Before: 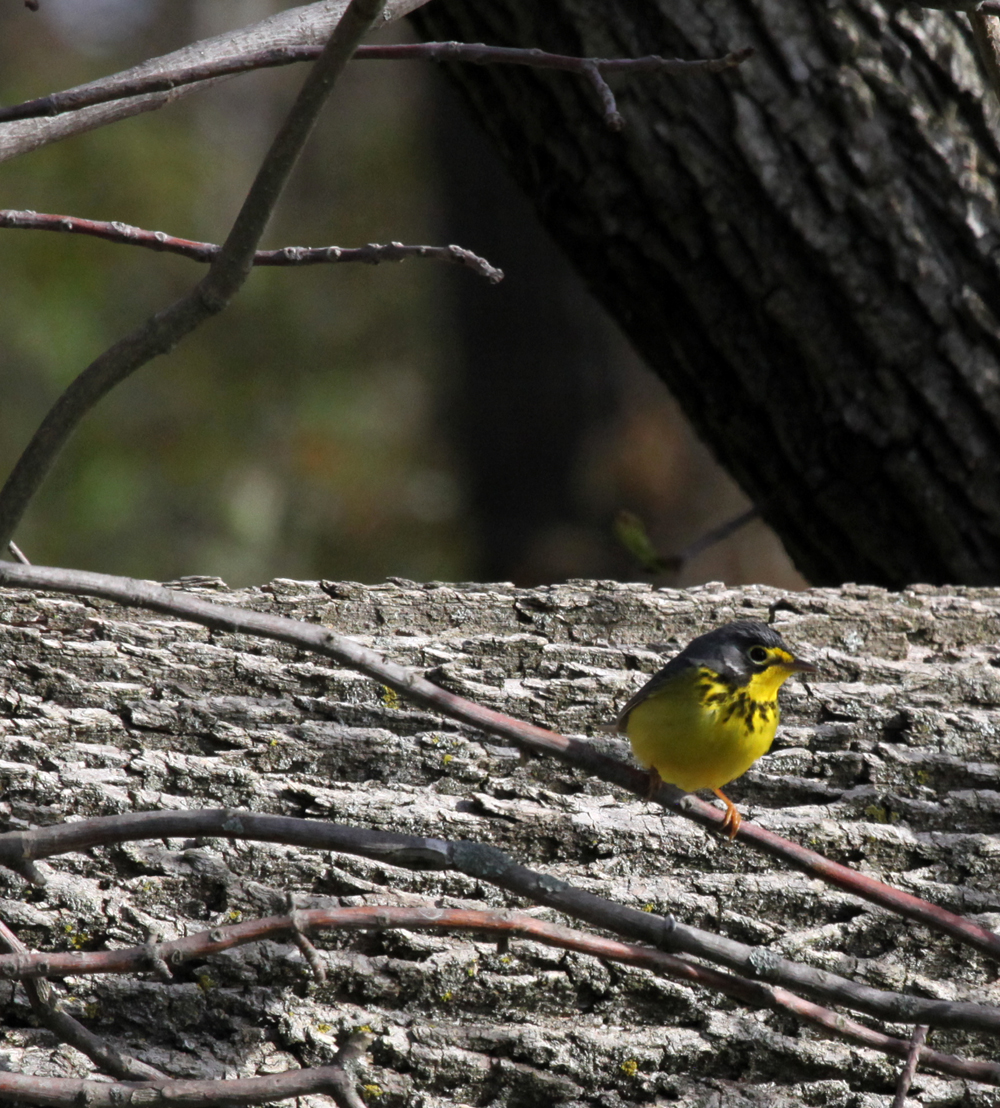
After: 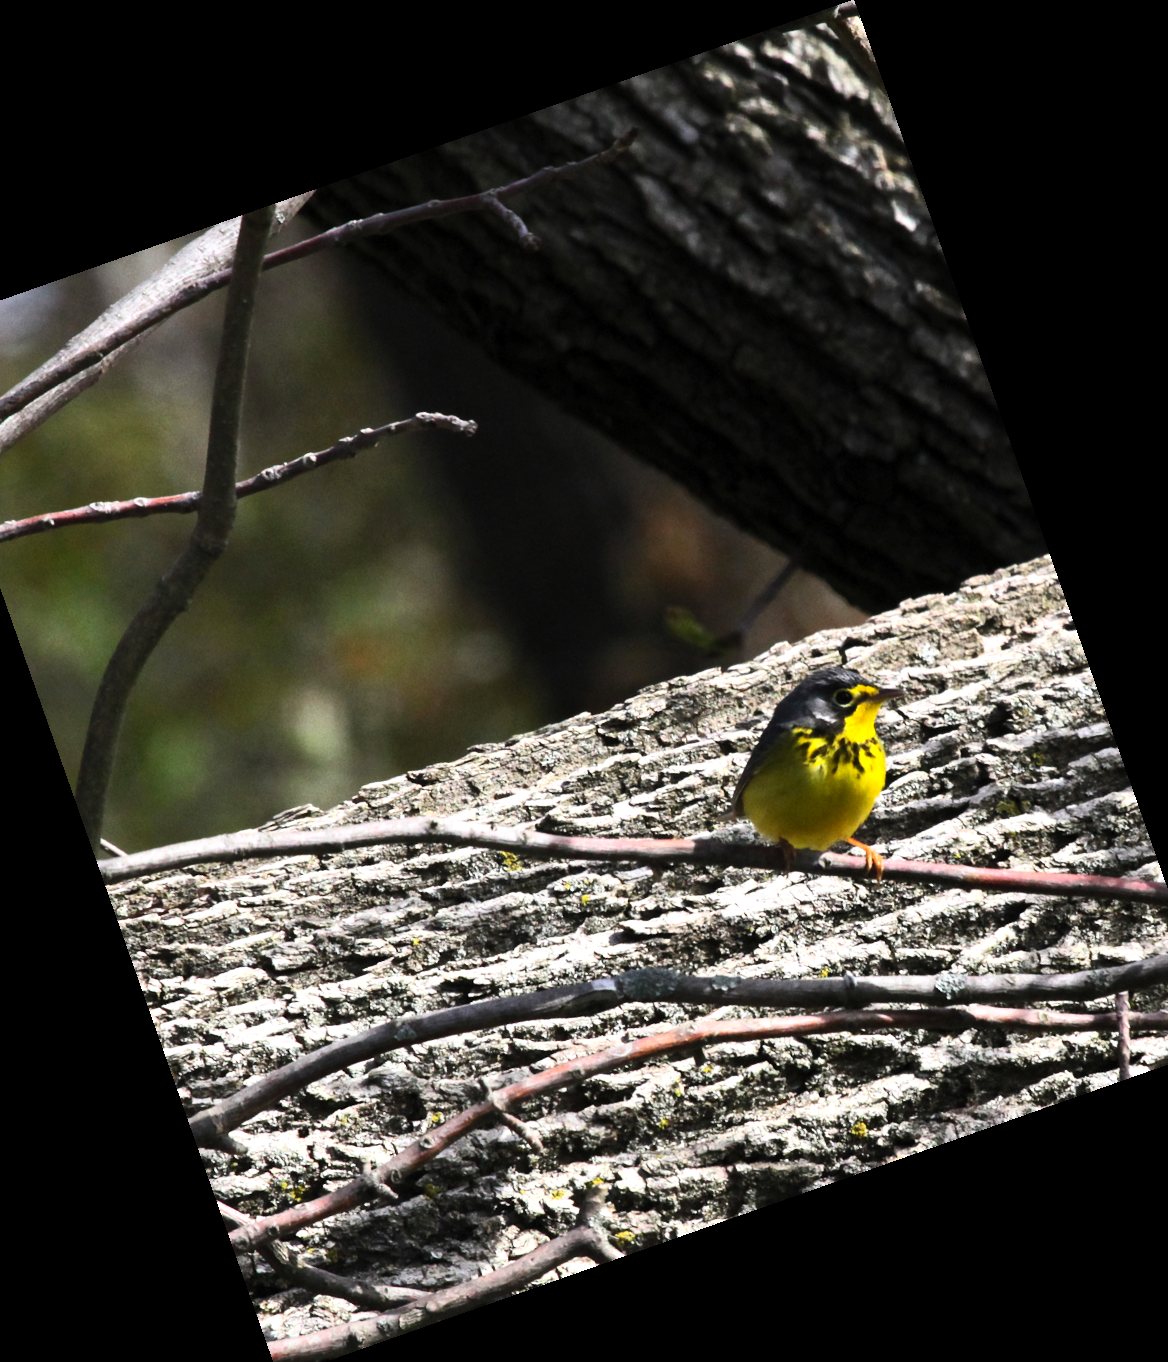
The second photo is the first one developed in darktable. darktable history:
crop and rotate: angle 19.43°, left 6.812%, right 4.125%, bottom 1.087%
tone equalizer: -8 EV -0.75 EV, -7 EV -0.7 EV, -6 EV -0.6 EV, -5 EV -0.4 EV, -3 EV 0.4 EV, -2 EV 0.6 EV, -1 EV 0.7 EV, +0 EV 0.75 EV, edges refinement/feathering 500, mask exposure compensation -1.57 EV, preserve details no
contrast brightness saturation: contrast 0.2, brightness 0.16, saturation 0.22
